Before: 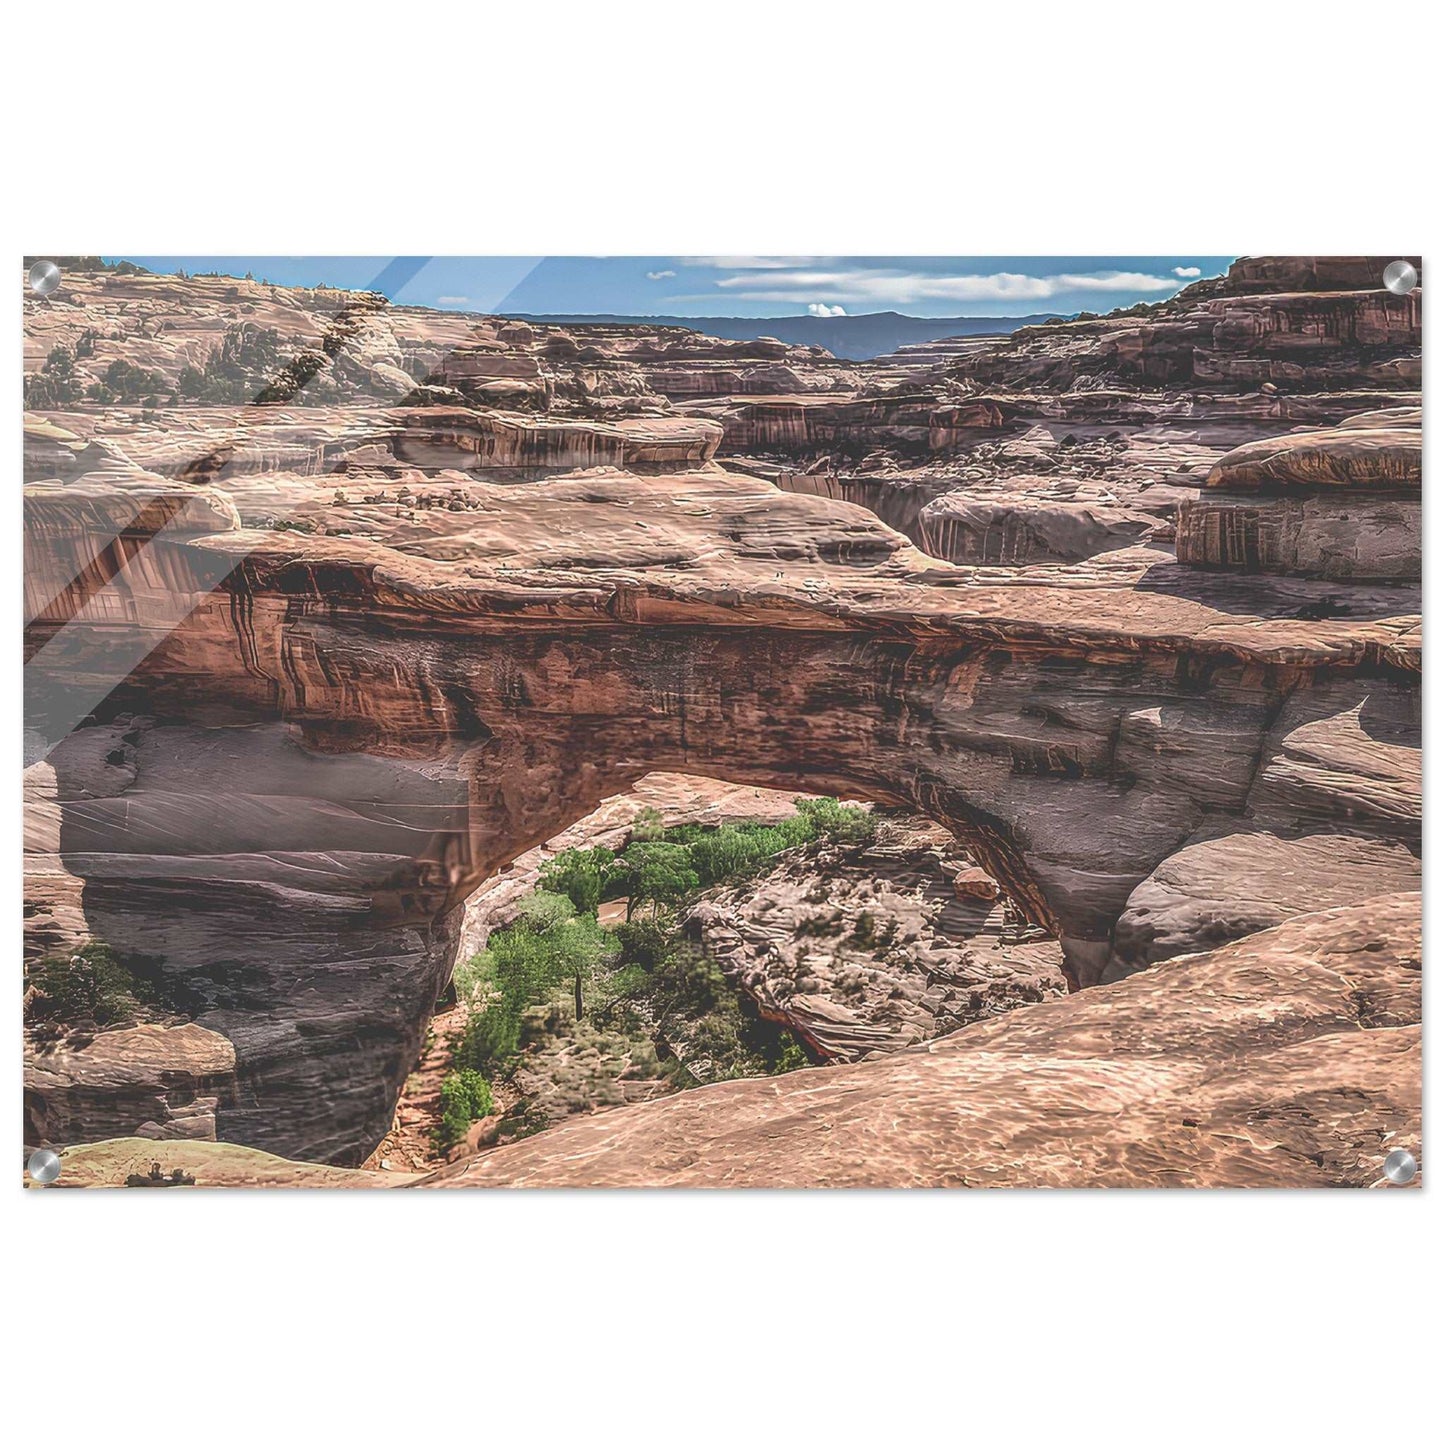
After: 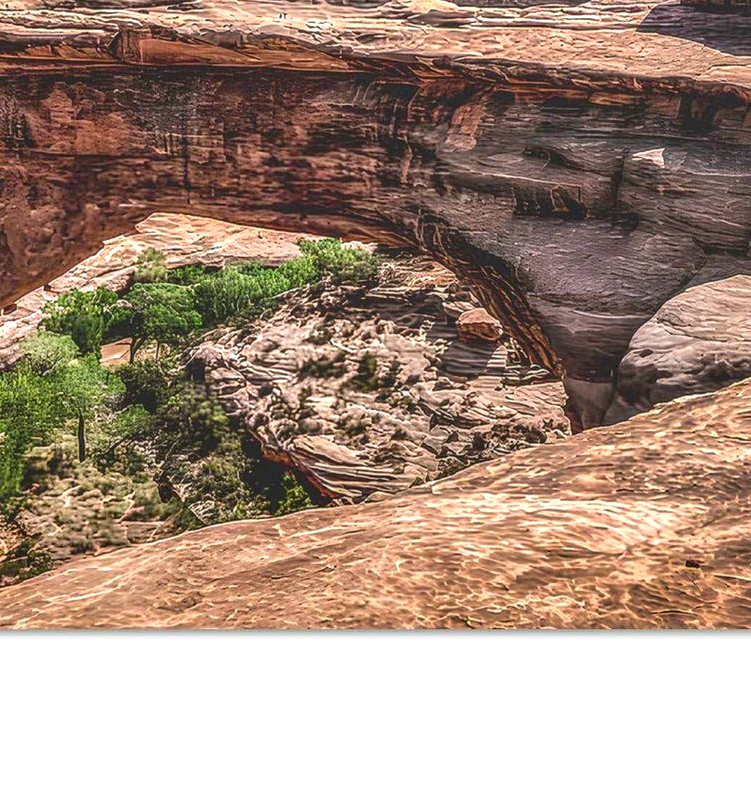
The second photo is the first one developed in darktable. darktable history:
local contrast: detail 150%
crop: left 34.398%, top 38.747%, right 13.587%, bottom 5.287%
color balance rgb: perceptual saturation grading › global saturation 30.947%, global vibrance 14.896%
